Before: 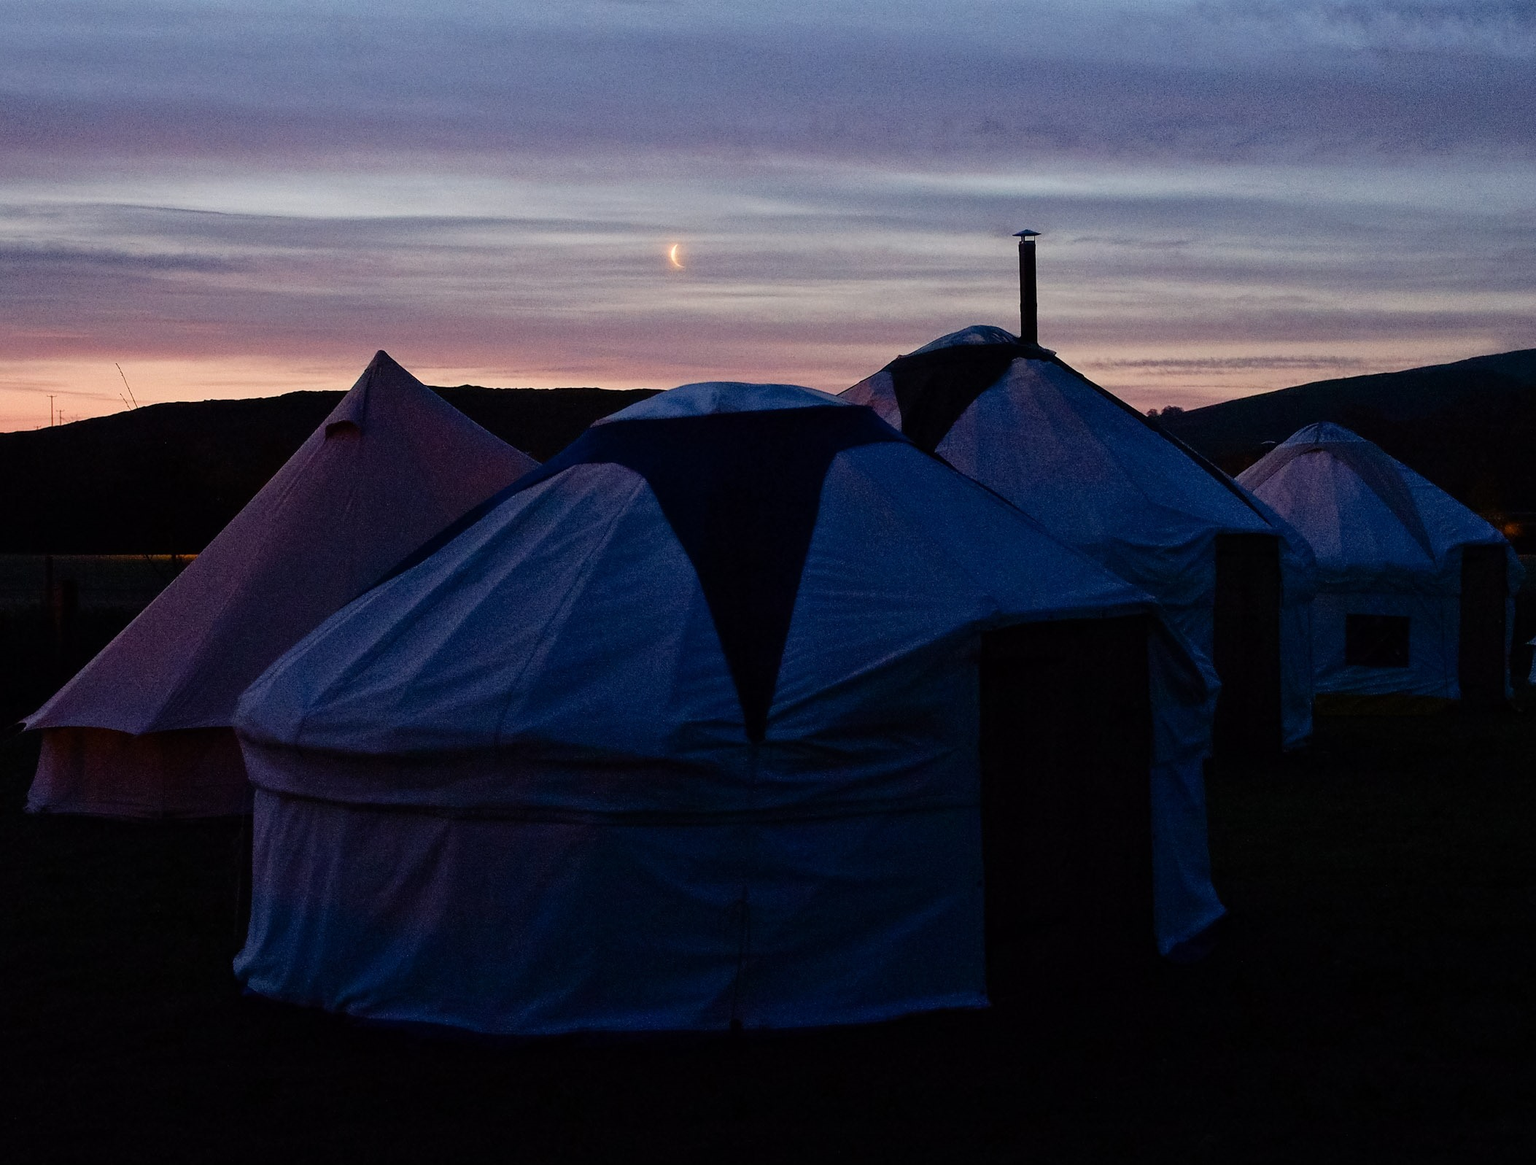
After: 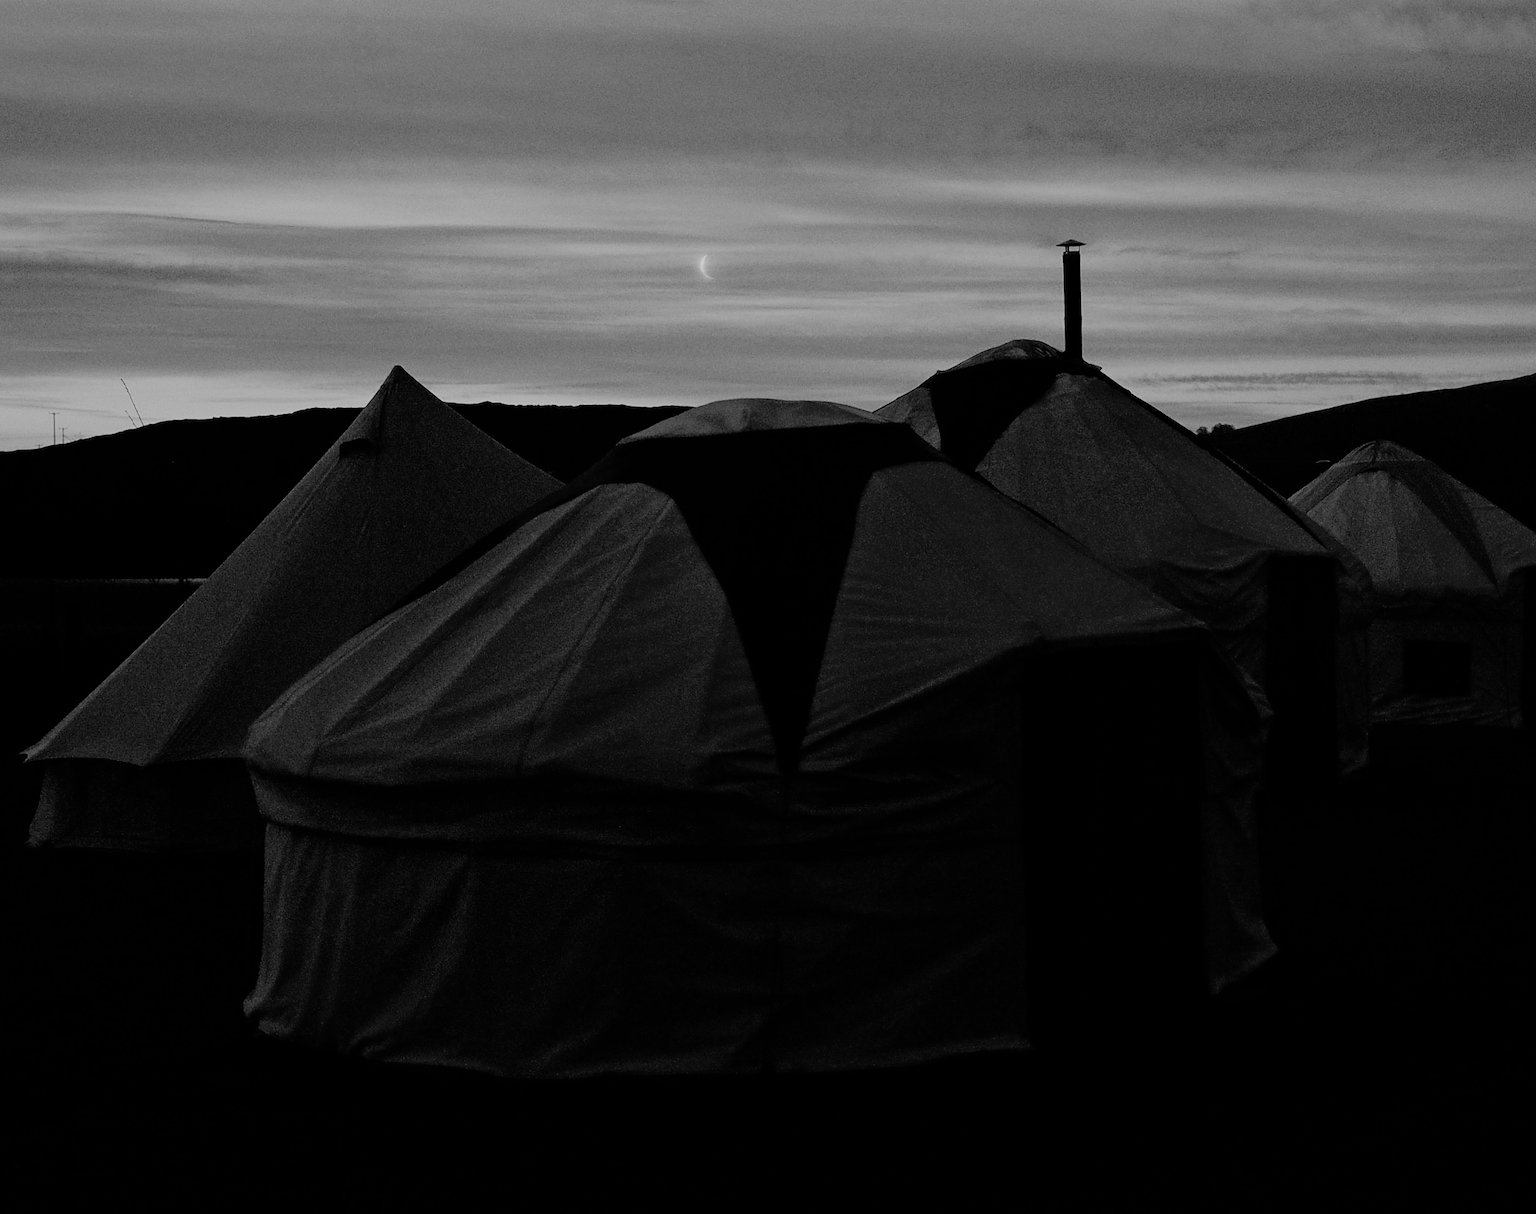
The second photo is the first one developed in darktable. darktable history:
monochrome: a -35.87, b 49.73, size 1.7
crop: right 4.126%, bottom 0.031%
filmic rgb: black relative exposure -7.65 EV, white relative exposure 4.56 EV, hardness 3.61
tone equalizer: on, module defaults
white balance: red 0.982, blue 1.018
